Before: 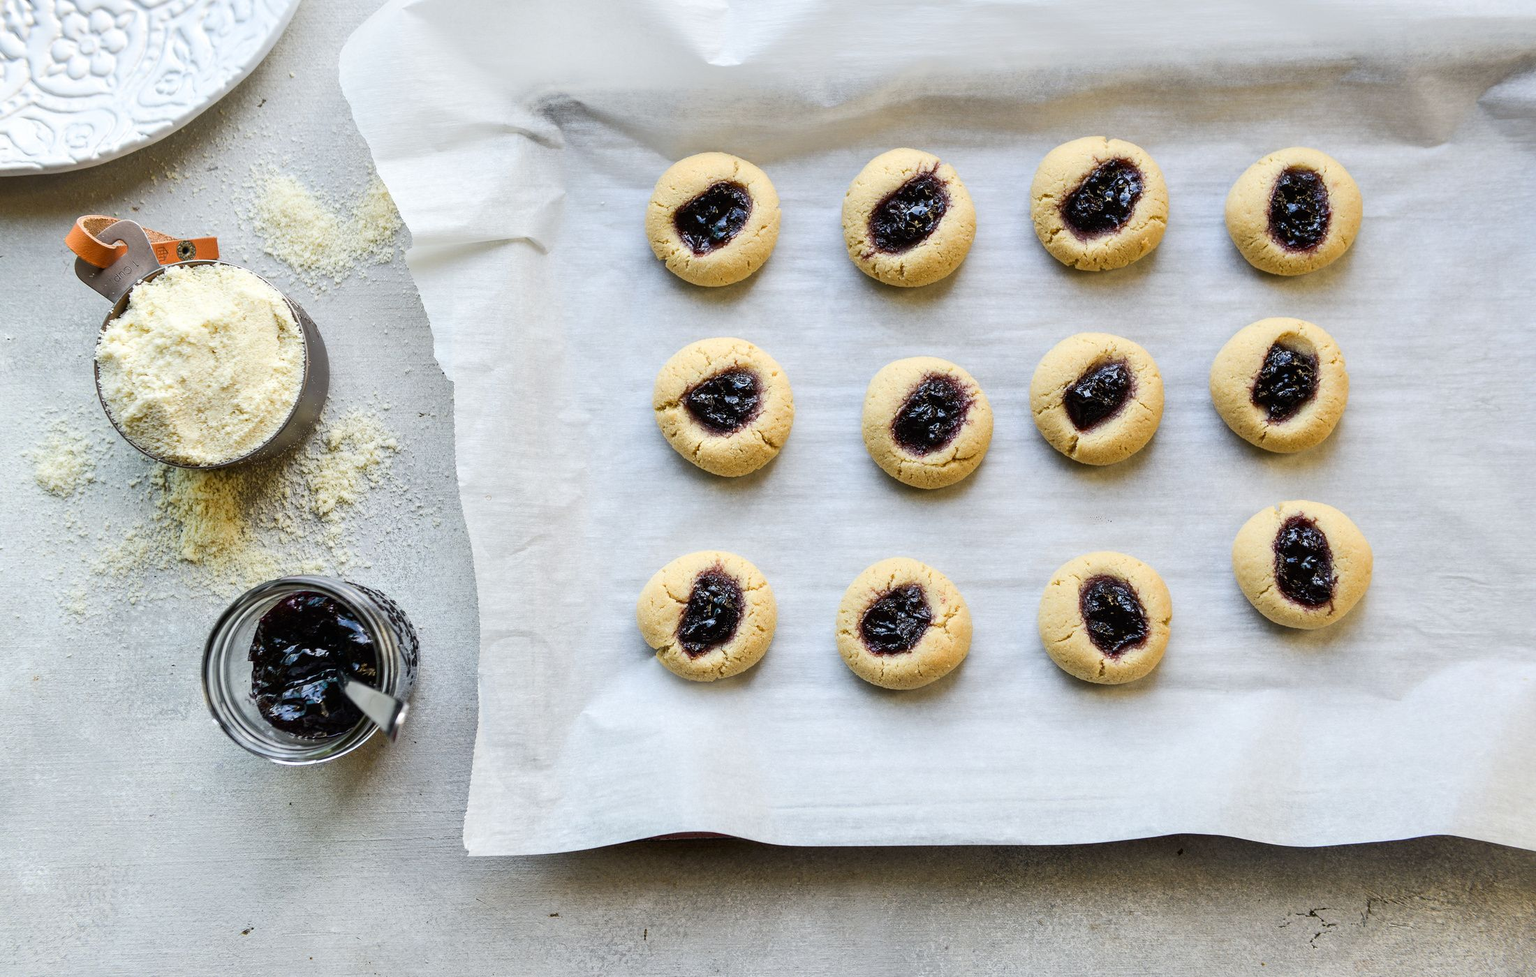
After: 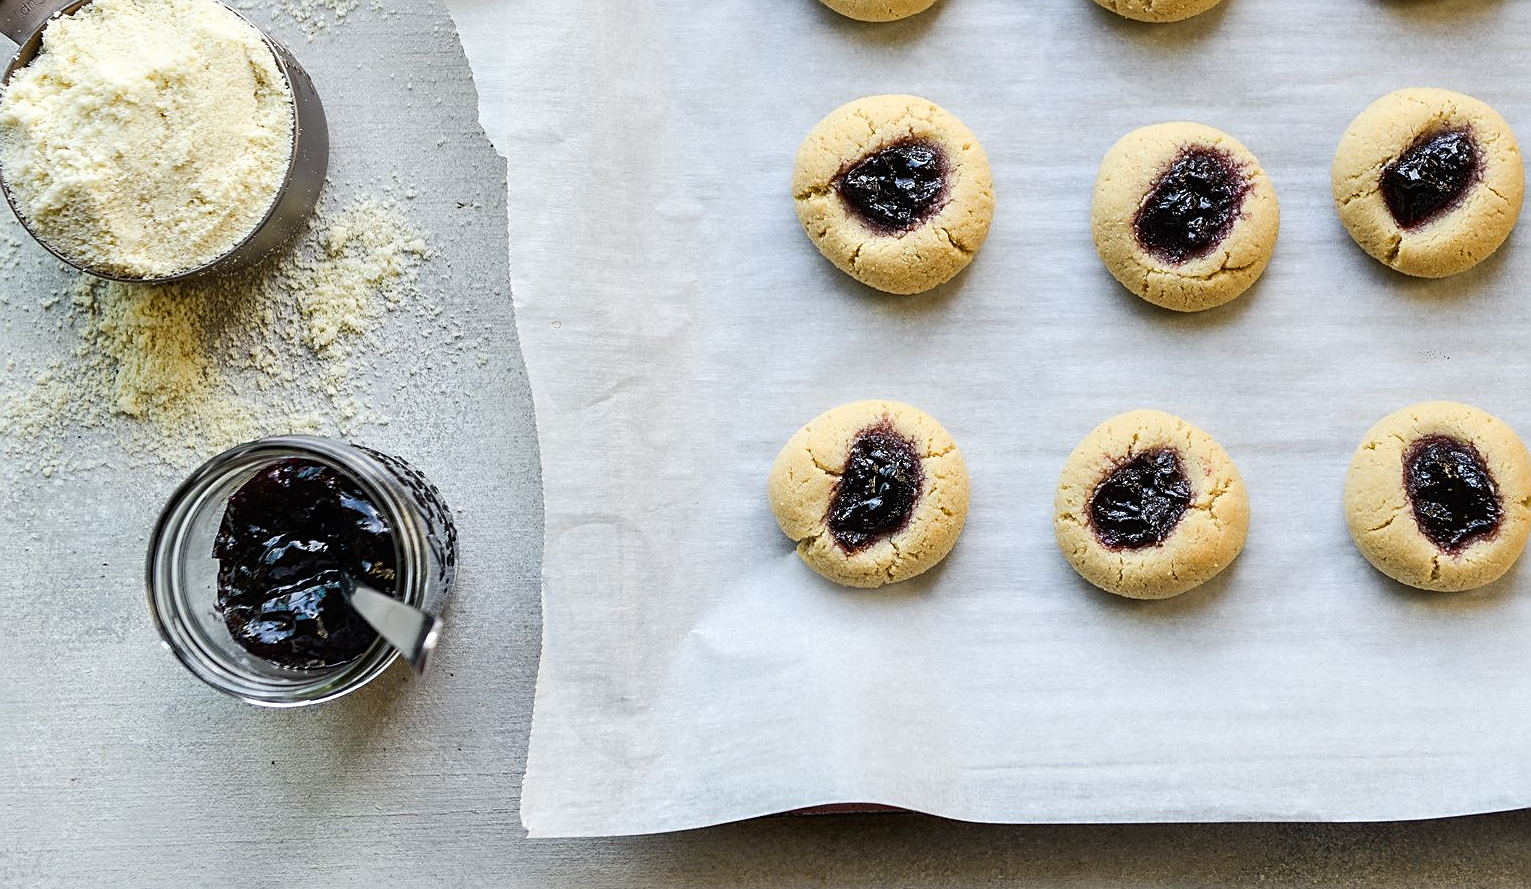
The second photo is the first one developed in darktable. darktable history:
crop: left 6.531%, top 27.794%, right 23.853%, bottom 8.652%
sharpen: on, module defaults
